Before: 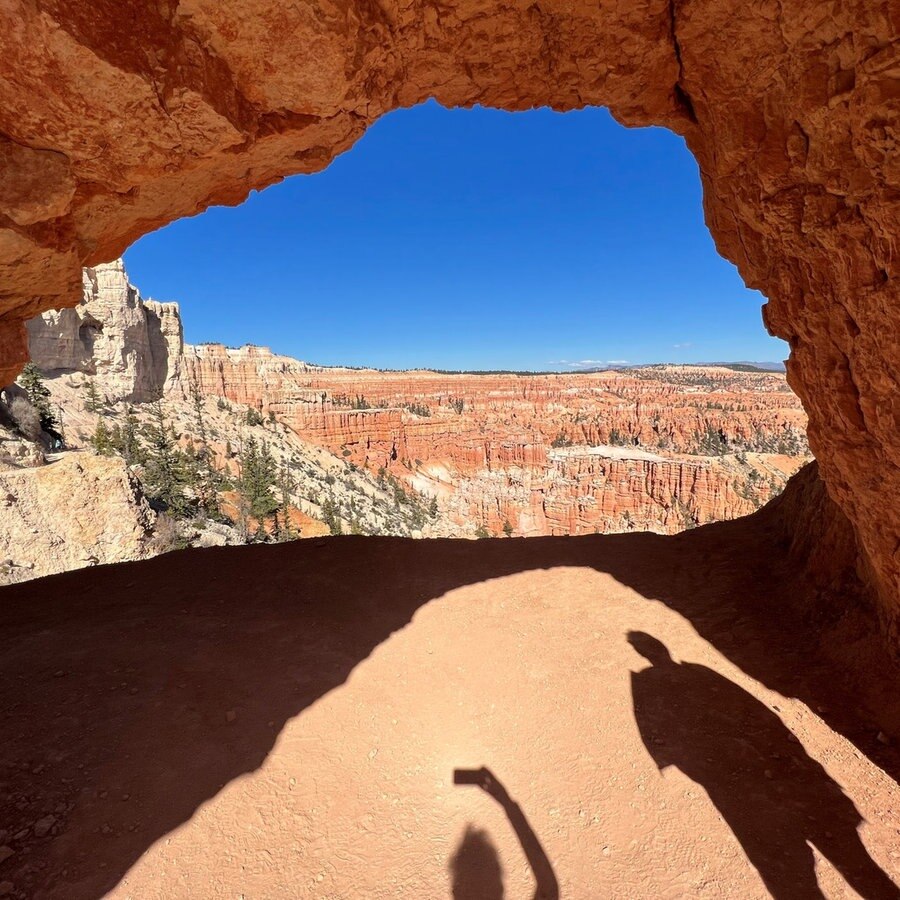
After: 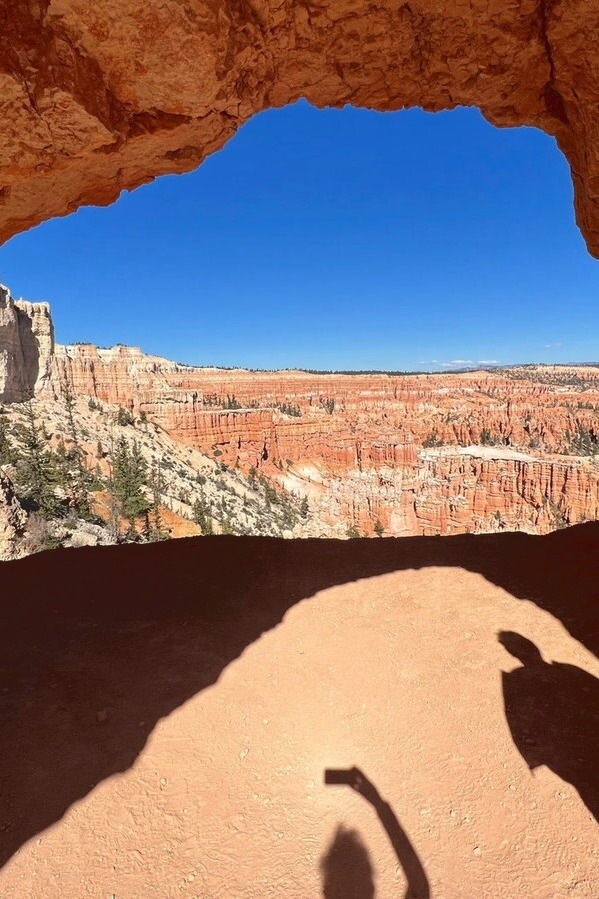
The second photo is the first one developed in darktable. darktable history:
crop and rotate: left 14.385%, right 18.948%
tone curve: curves: ch0 [(0.122, 0.111) (1, 1)]
